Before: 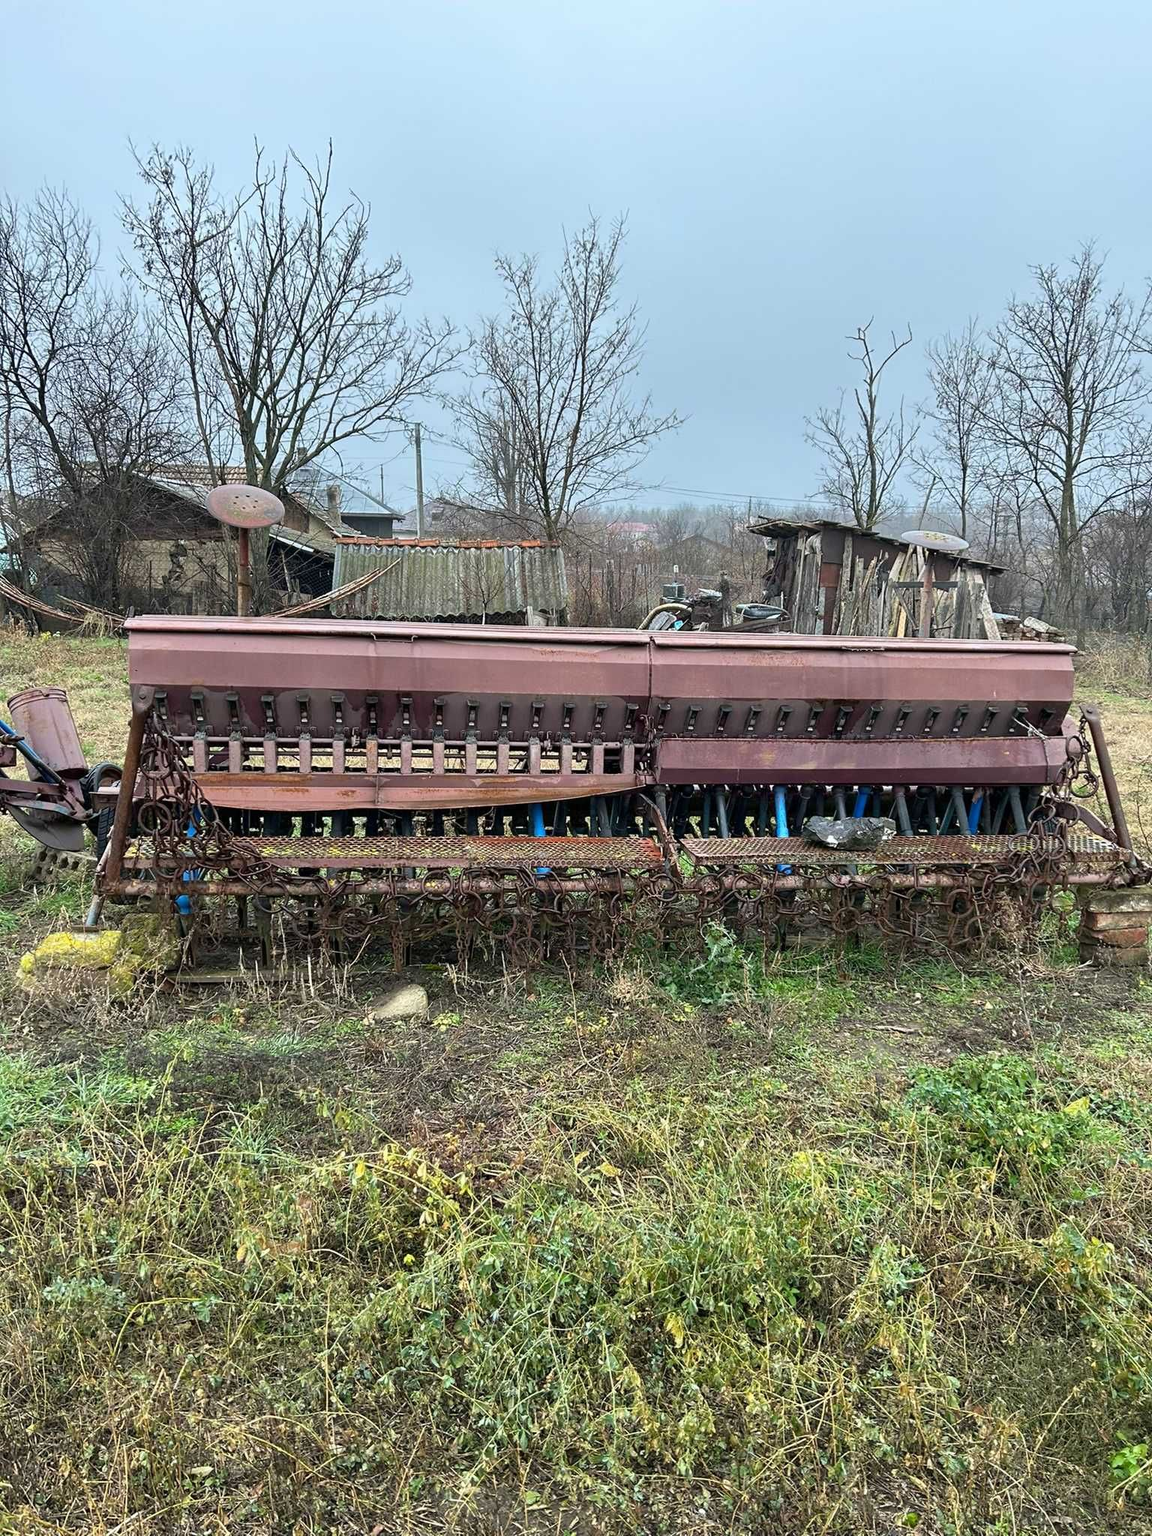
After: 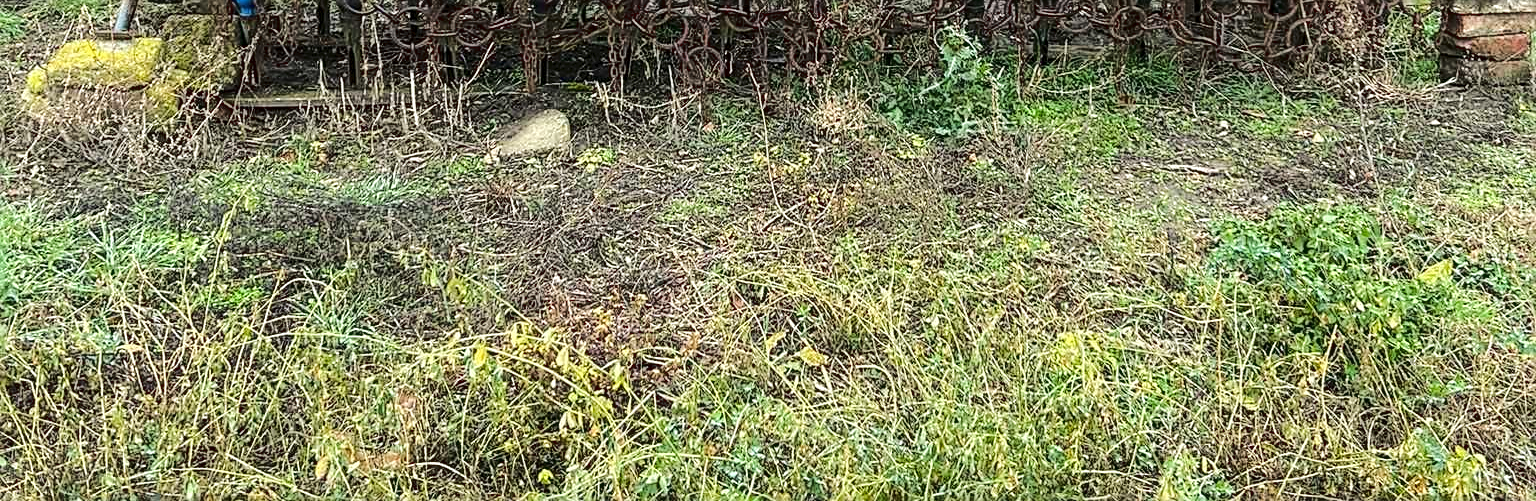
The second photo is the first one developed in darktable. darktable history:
tone curve: curves: ch0 [(0, 0) (0.003, 0.034) (0.011, 0.038) (0.025, 0.046) (0.044, 0.054) (0.069, 0.06) (0.1, 0.079) (0.136, 0.114) (0.177, 0.151) (0.224, 0.213) (0.277, 0.293) (0.335, 0.385) (0.399, 0.482) (0.468, 0.578) (0.543, 0.655) (0.623, 0.724) (0.709, 0.786) (0.801, 0.854) (0.898, 0.922) (1, 1)], color space Lab, linked channels, preserve colors none
sharpen: on, module defaults
crop and rotate: top 58.787%, bottom 16.733%
local contrast: on, module defaults
